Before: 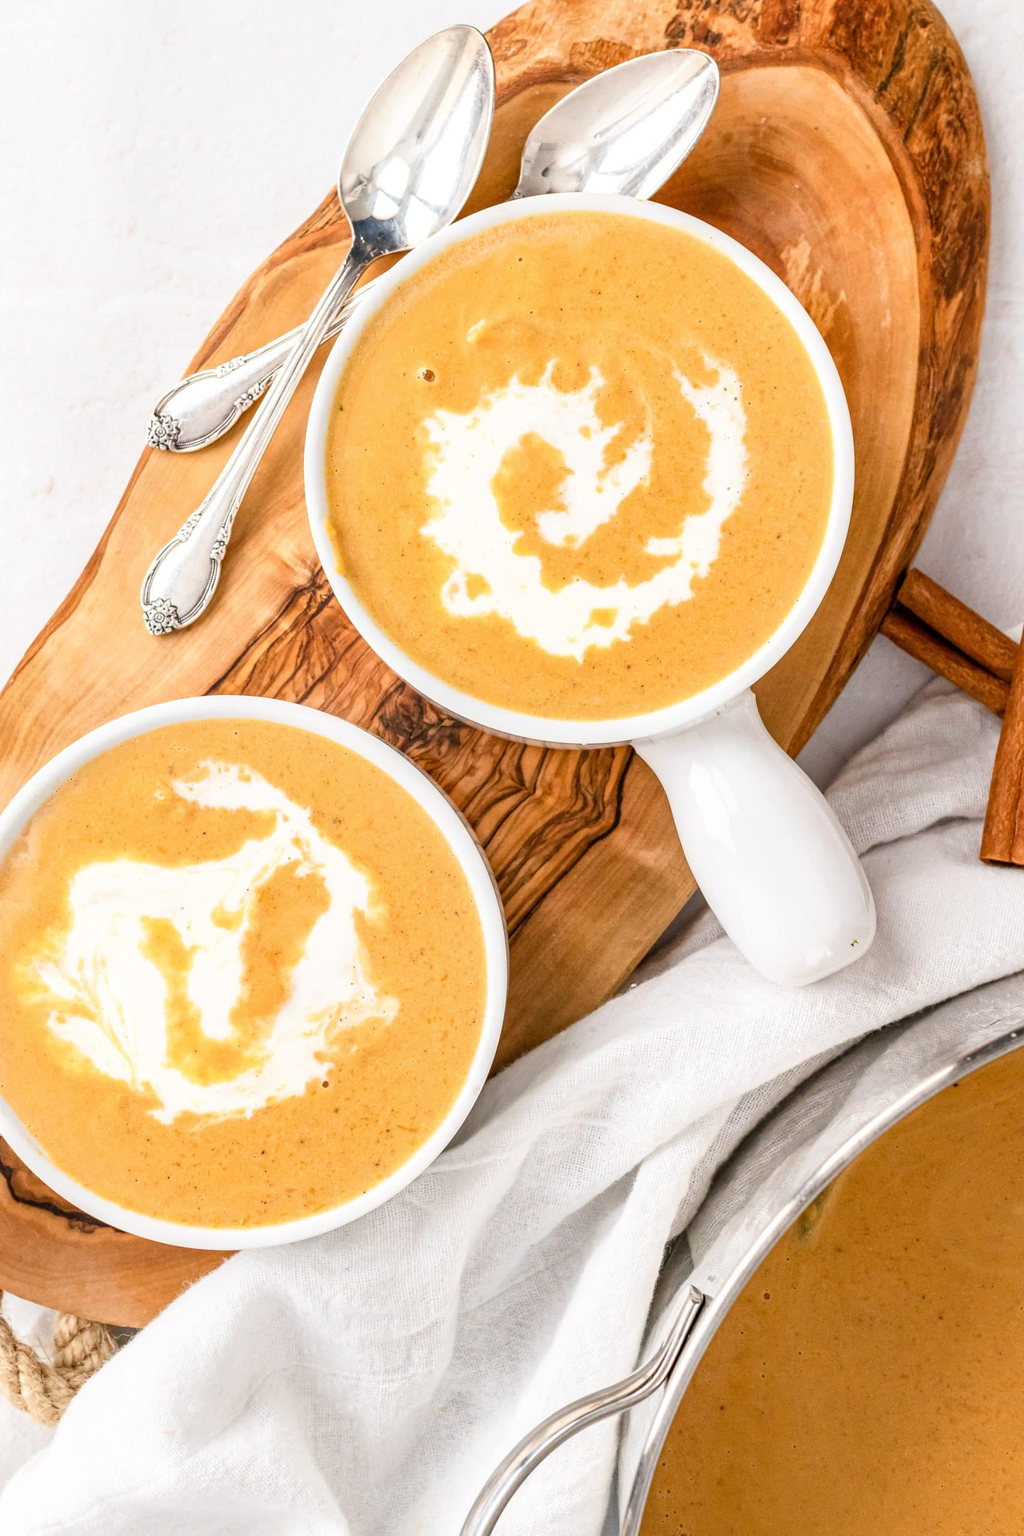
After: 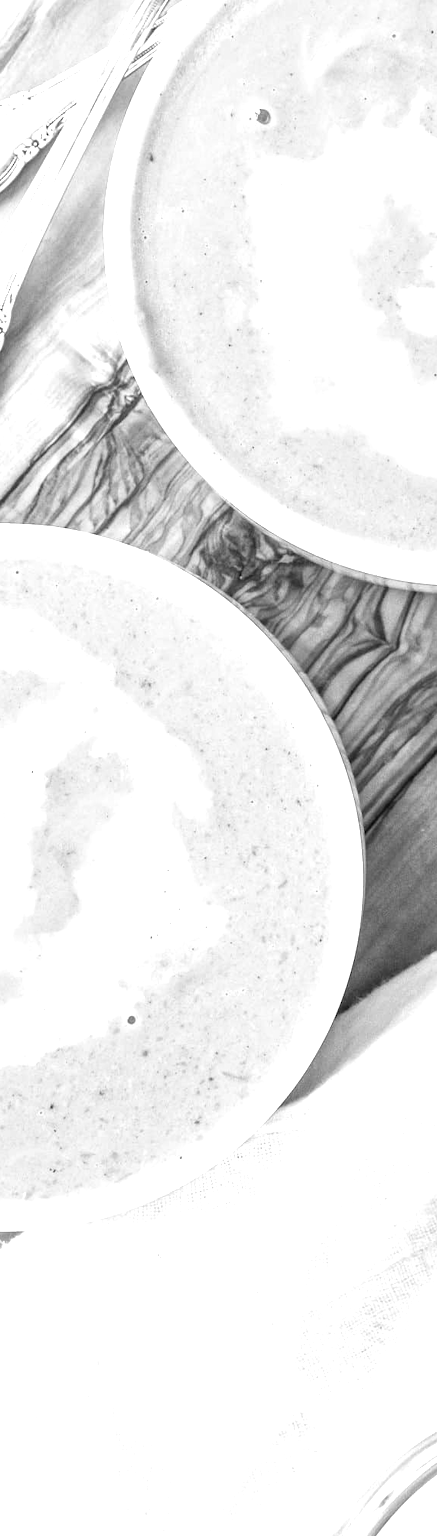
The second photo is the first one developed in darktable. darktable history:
crop and rotate: left 21.77%, top 18.528%, right 44.676%, bottom 2.997%
exposure: black level correction 0, exposure 1.1 EV, compensate exposure bias true, compensate highlight preservation false
color calibration: output gray [0.21, 0.42, 0.37, 0], gray › normalize channels true, illuminant same as pipeline (D50), adaptation XYZ, x 0.346, y 0.359, gamut compression 0
